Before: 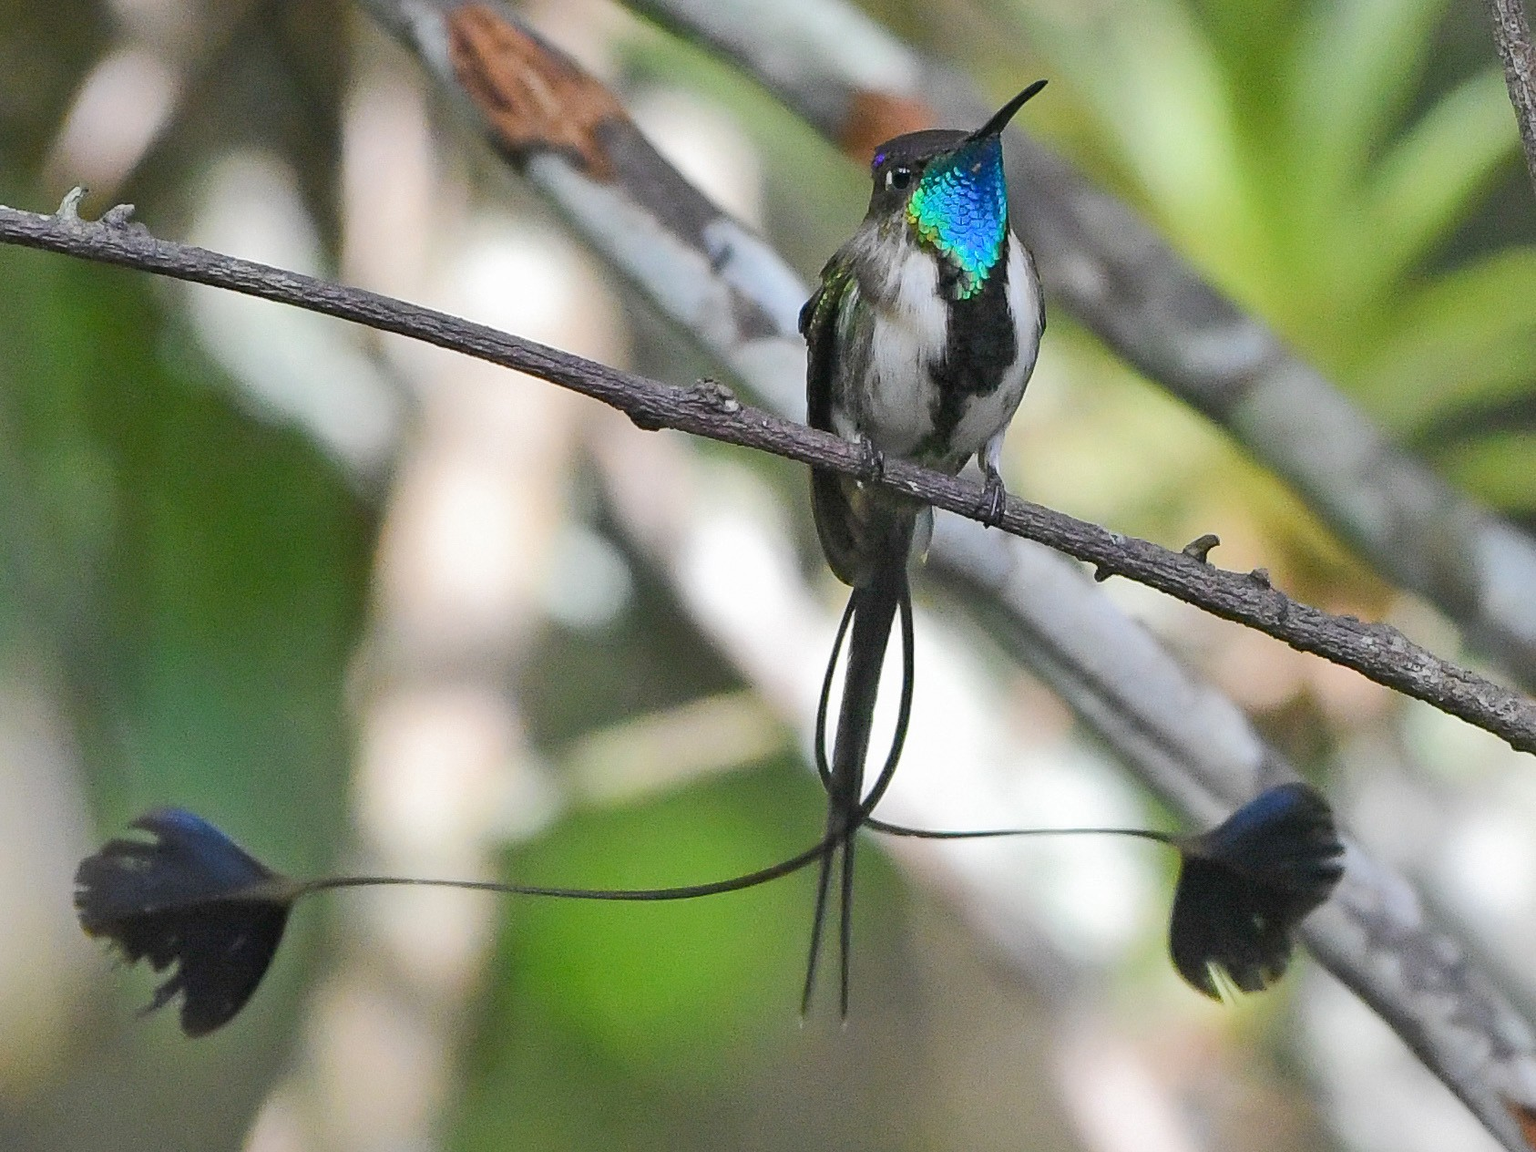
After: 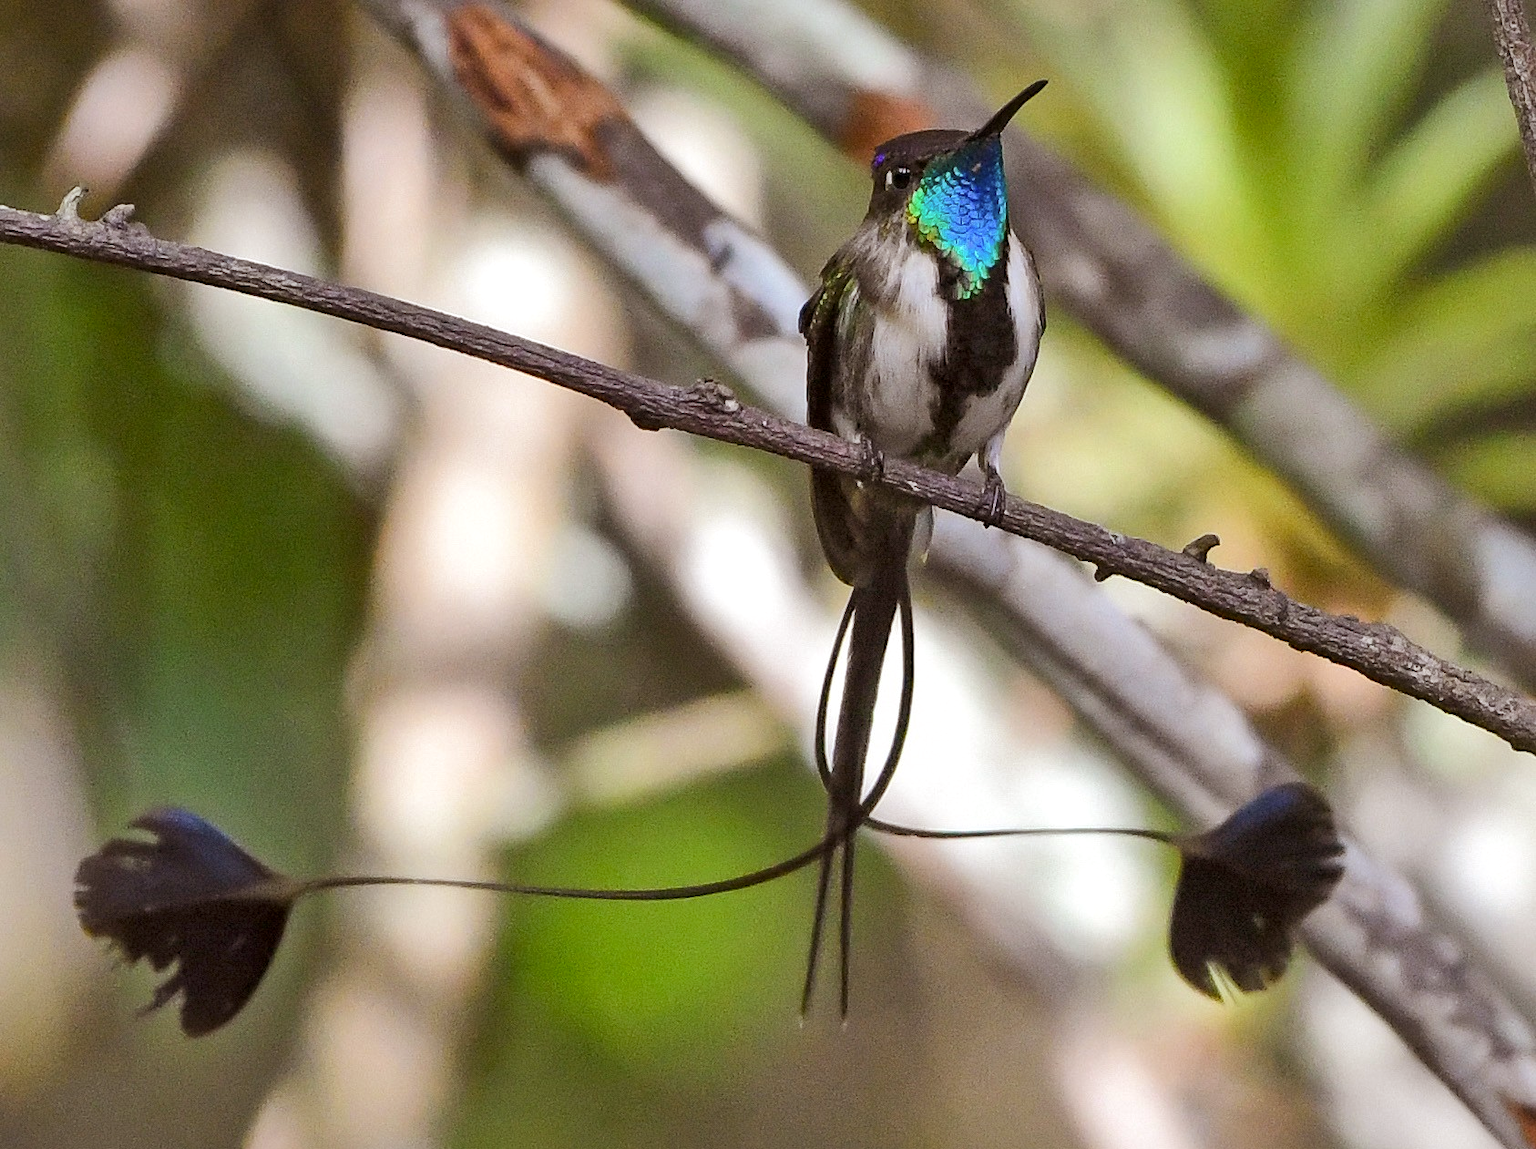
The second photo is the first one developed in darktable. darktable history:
local contrast: mode bilateral grid, contrast 20, coarseness 50, detail 130%, midtone range 0.2
rgb levels: mode RGB, independent channels, levels [[0, 0.5, 1], [0, 0.521, 1], [0, 0.536, 1]]
crop: top 0.05%, bottom 0.098%
